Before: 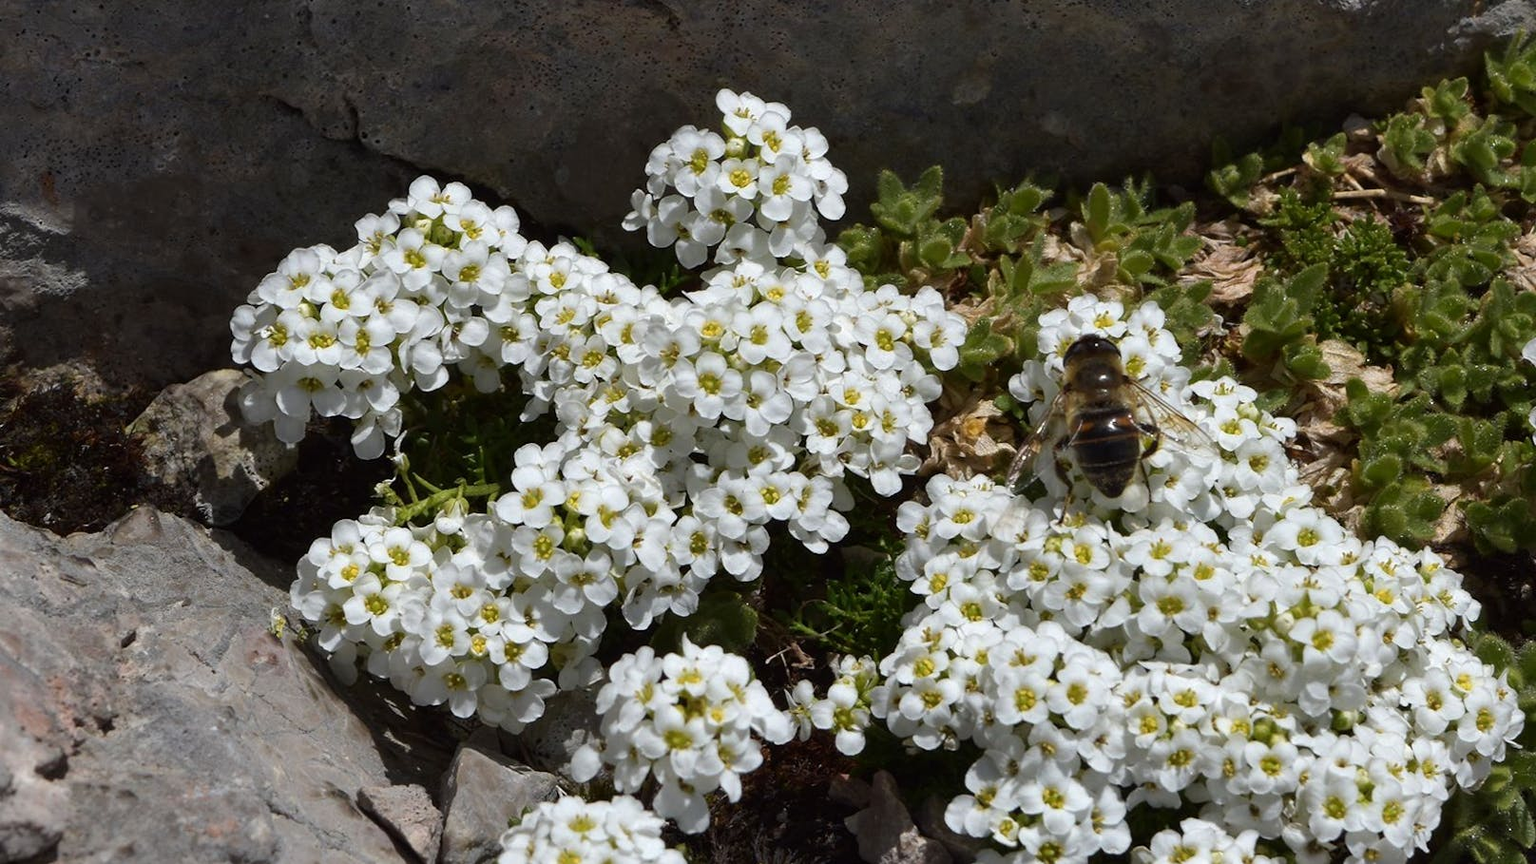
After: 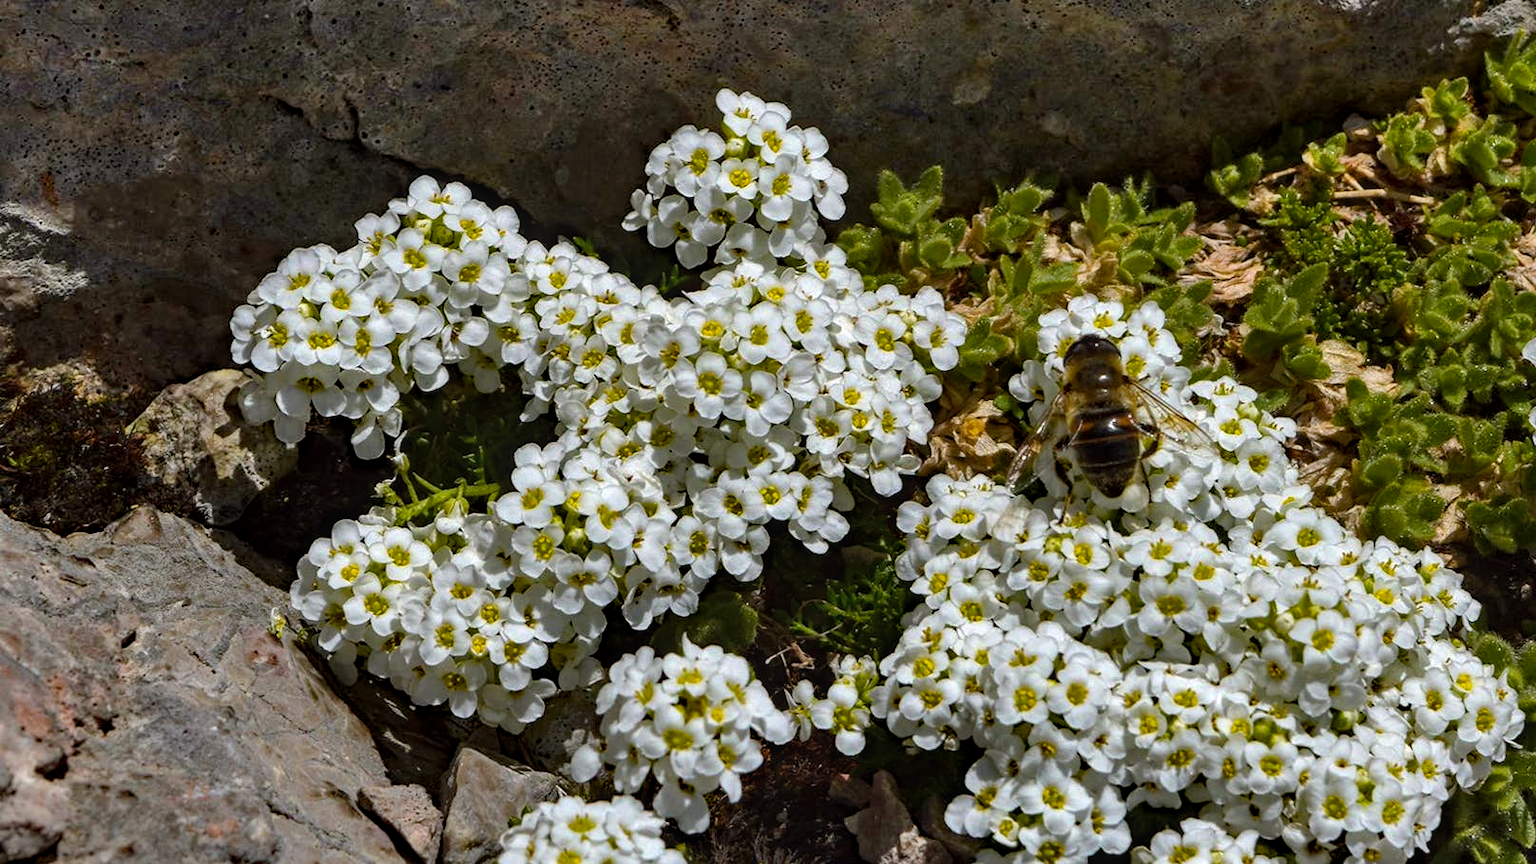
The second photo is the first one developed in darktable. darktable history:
local contrast: on, module defaults
color balance rgb: shadows lift › chroma 3.779%, shadows lift › hue 89.44°, perceptual saturation grading › global saturation 30.729%
haze removal: strength 0.393, distance 0.216, adaptive false
shadows and highlights: low approximation 0.01, soften with gaussian
